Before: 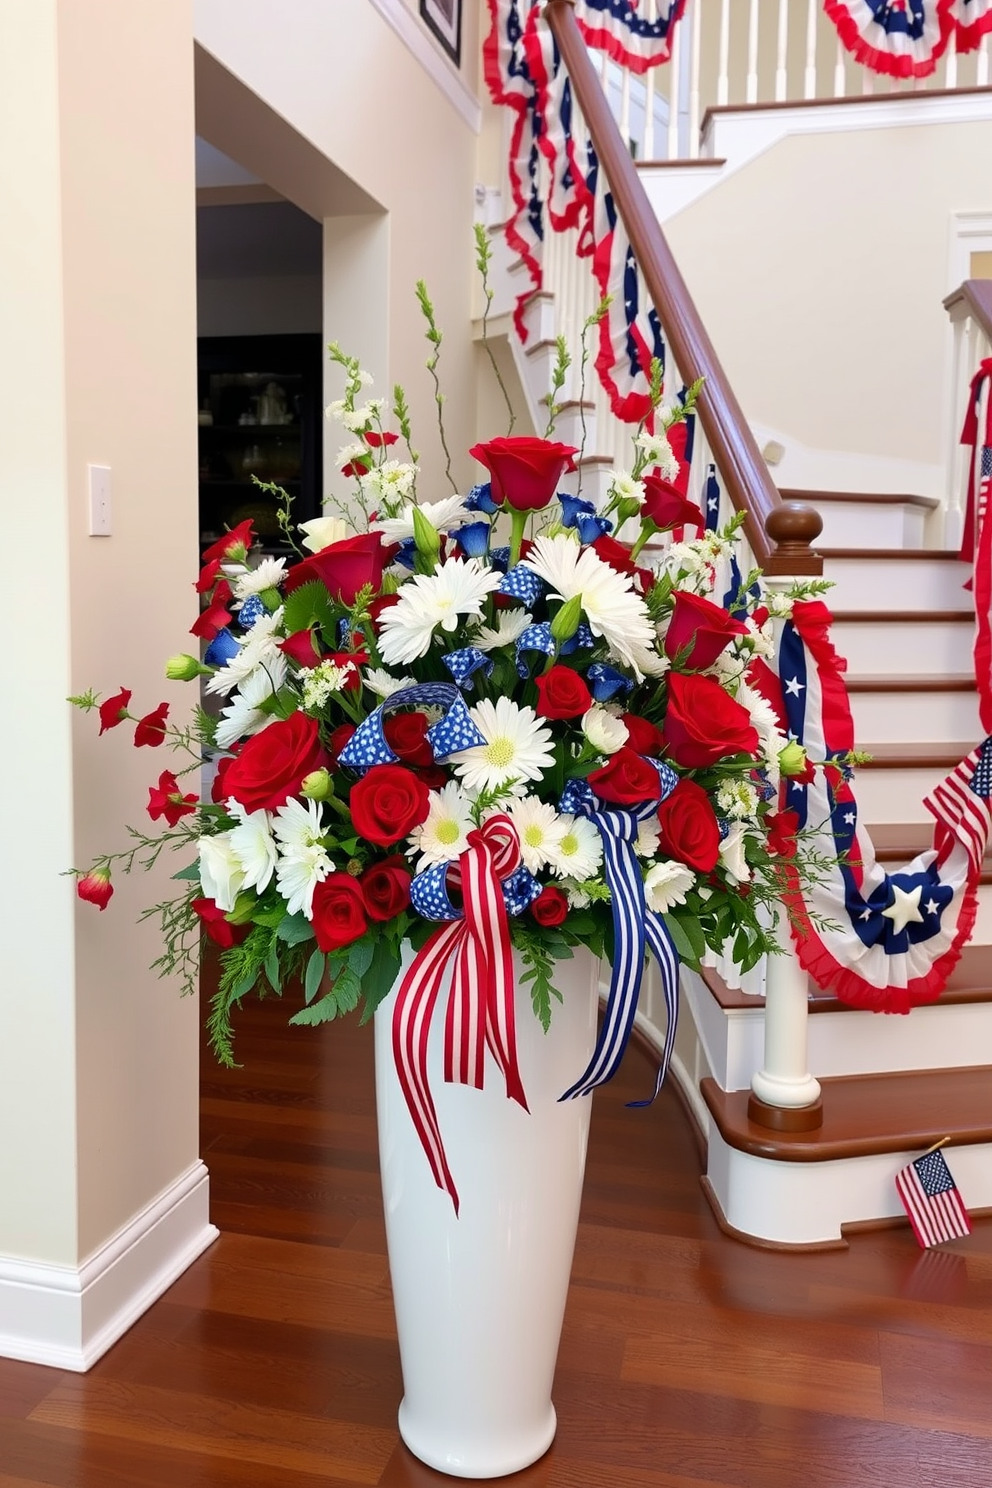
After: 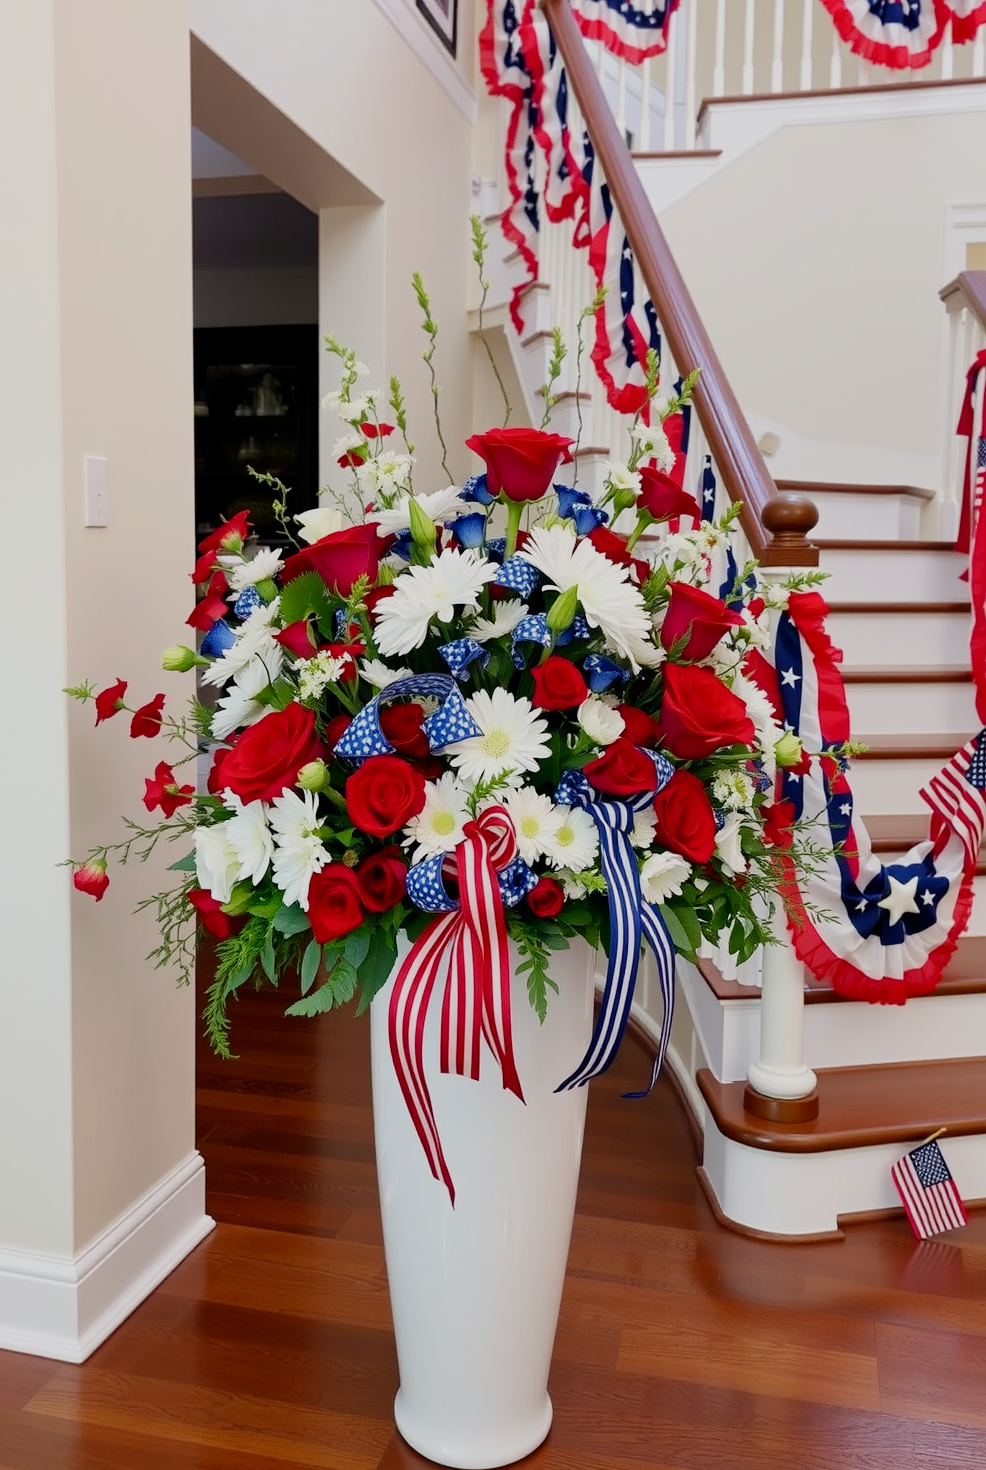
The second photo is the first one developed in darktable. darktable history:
crop: left 0.411%, top 0.658%, right 0.128%, bottom 0.427%
filmic rgb: black relative exposure -16 EV, white relative exposure 6.09 EV, hardness 5.24, add noise in highlights 0.002, preserve chrominance no, color science v3 (2019), use custom middle-gray values true, contrast in highlights soft
exposure: compensate highlight preservation false
